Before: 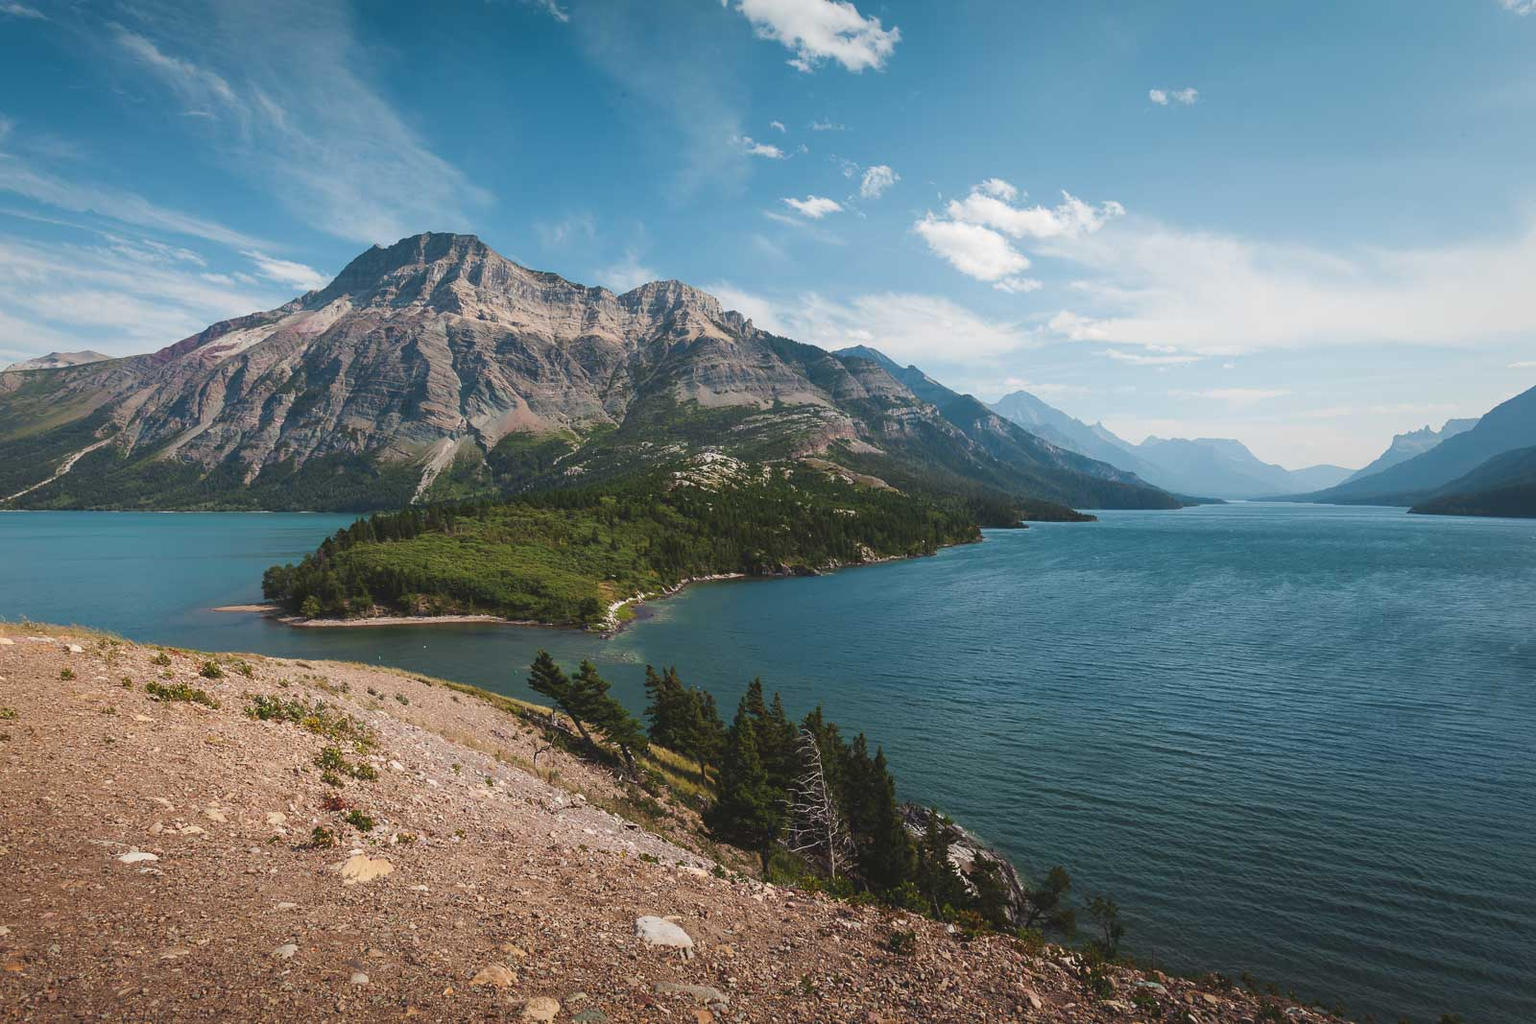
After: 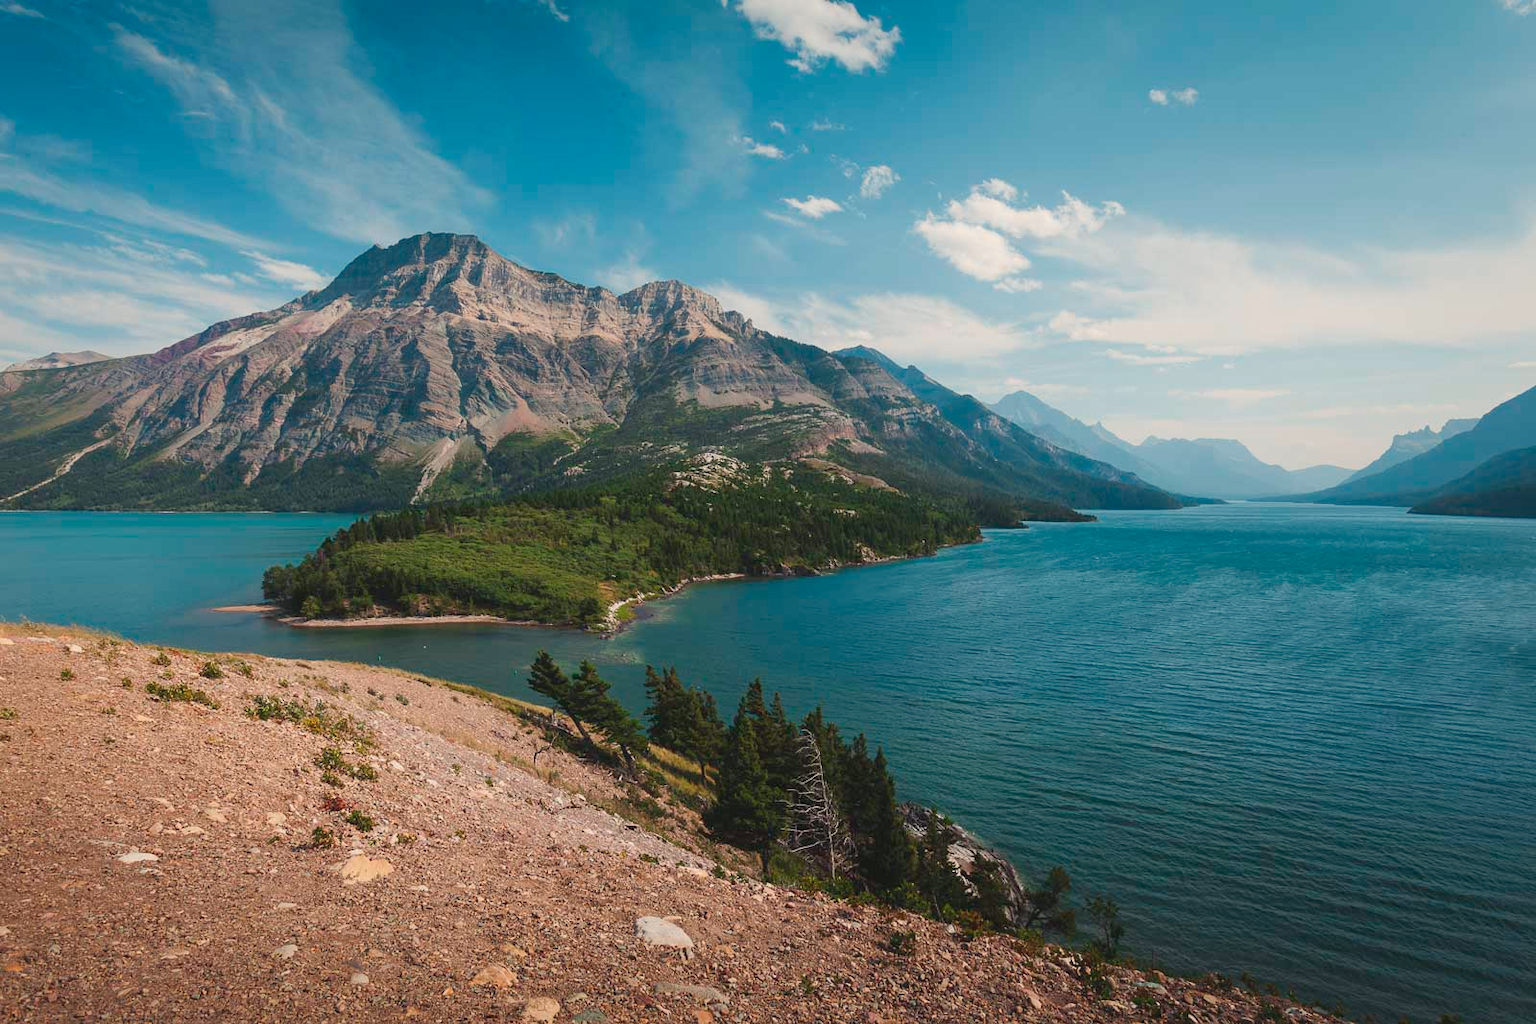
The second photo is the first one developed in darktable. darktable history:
color balance rgb: shadows lift › chroma 1.033%, shadows lift › hue 217.68°, highlights gain › chroma 2.058%, highlights gain › hue 71.41°, perceptual saturation grading › global saturation -0.13%, global vibrance -17.286%, contrast -5.958%
